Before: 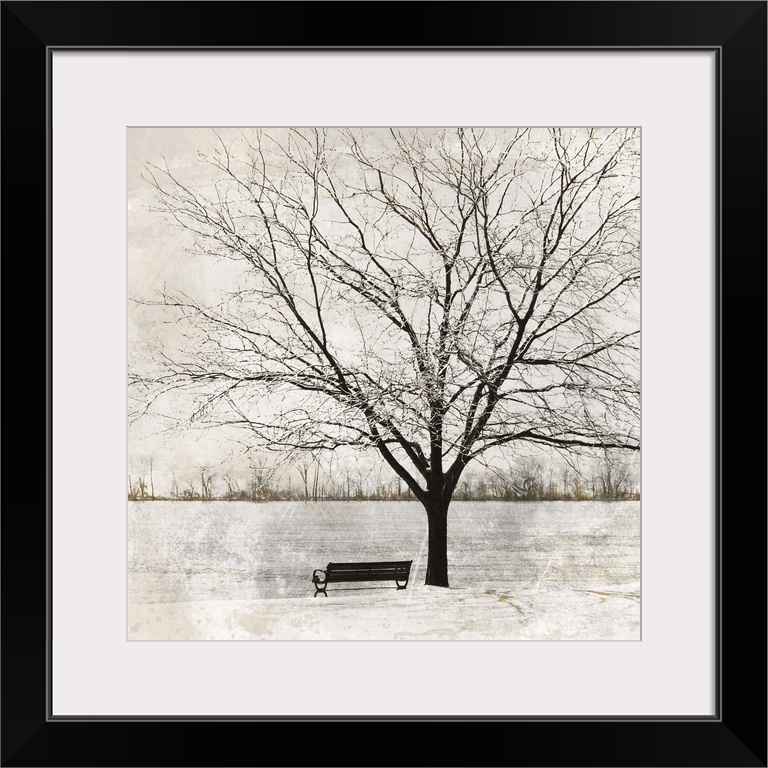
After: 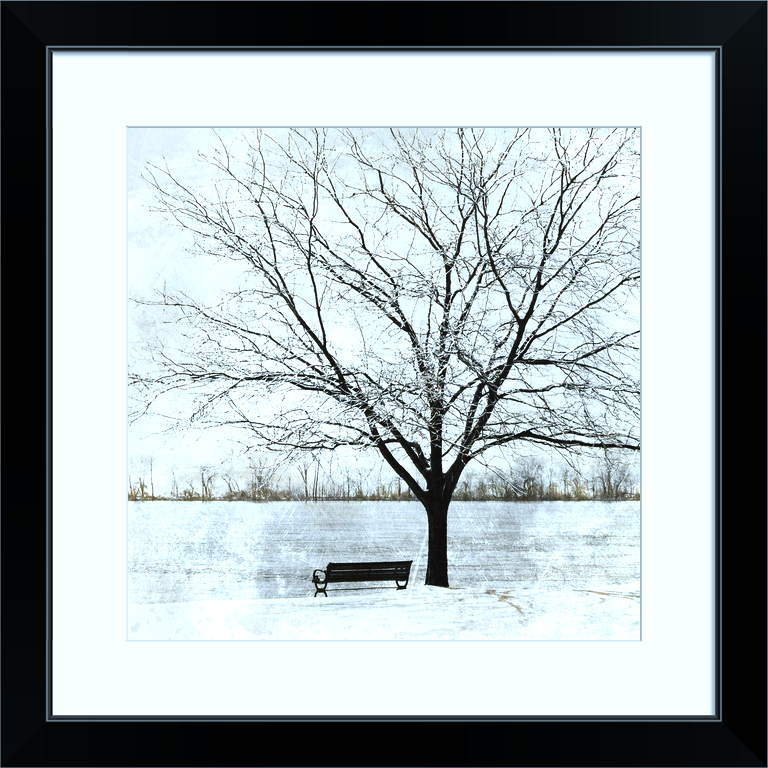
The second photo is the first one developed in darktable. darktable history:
color calibration: illuminant F (fluorescent), F source F9 (Cool White Deluxe 4150 K) – high CRI, x 0.374, y 0.373, temperature 4158.34 K
color balance rgb: shadows lift › luminance -20%, power › hue 72.24°, highlights gain › luminance 15%, global offset › hue 171.6°, perceptual saturation grading › highlights -15%, perceptual saturation grading › shadows 25%, global vibrance 30%, contrast 10%
